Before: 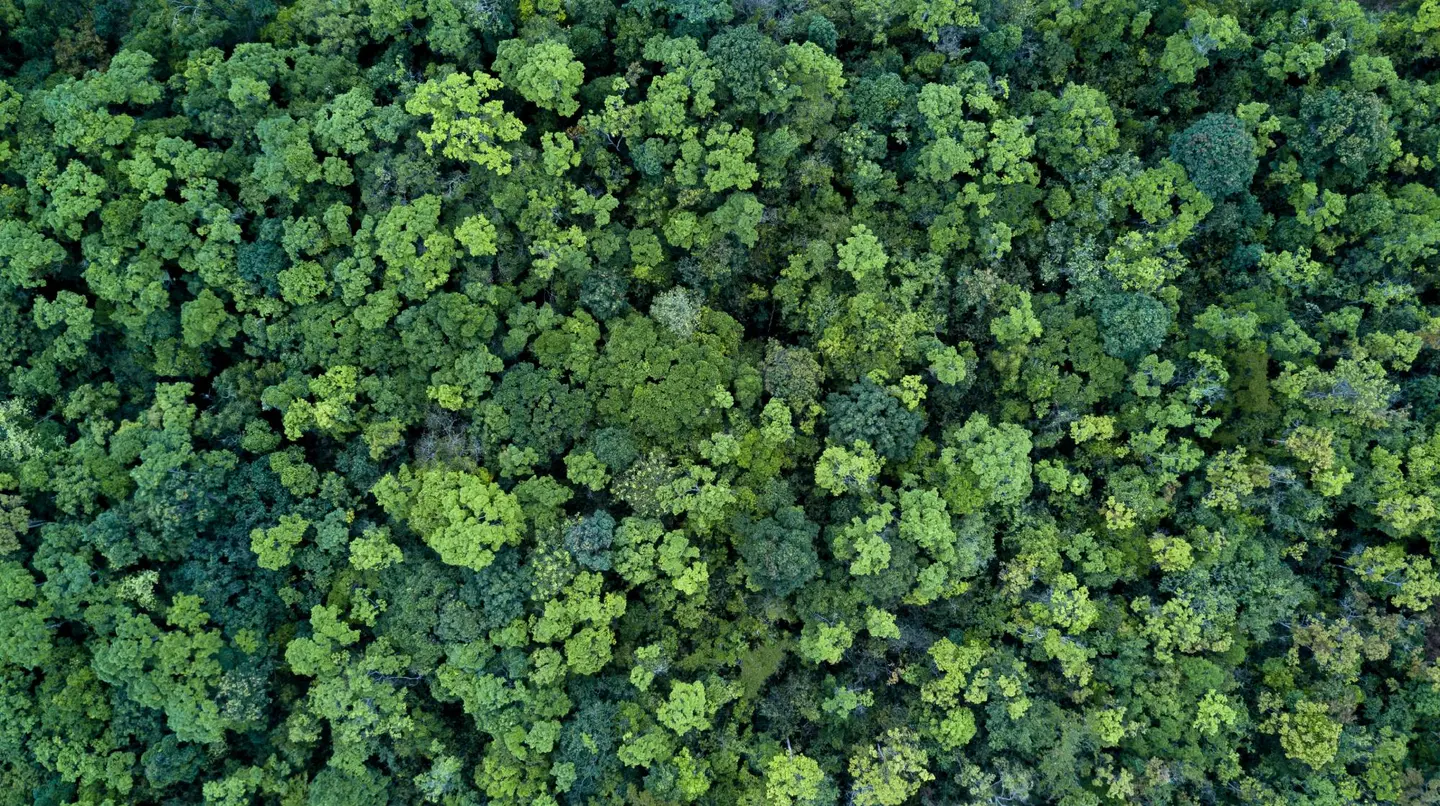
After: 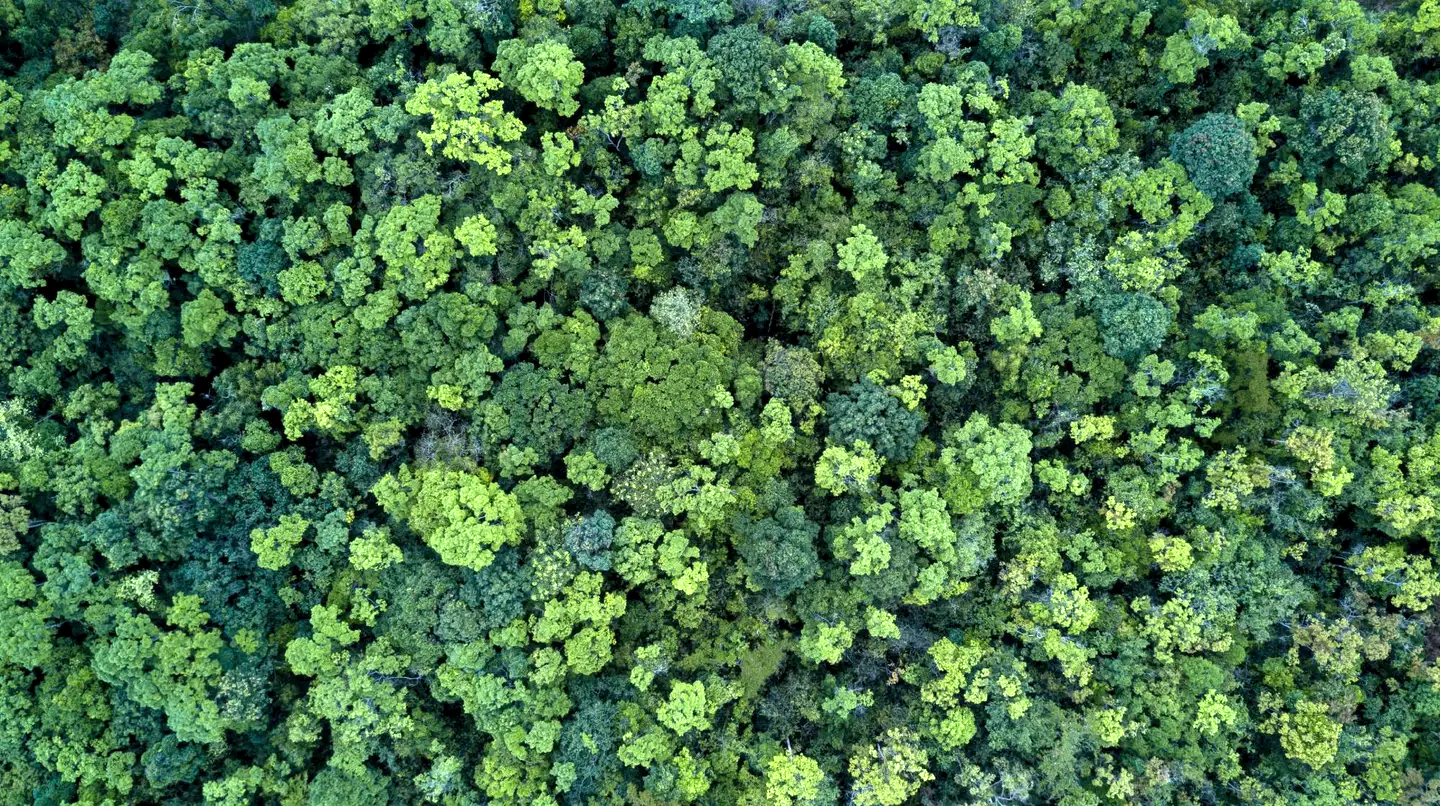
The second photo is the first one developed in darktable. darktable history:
local contrast: highlights 100%, shadows 100%, detail 120%, midtone range 0.2
exposure: black level correction 0, exposure 0.7 EV, compensate exposure bias true, compensate highlight preservation false
